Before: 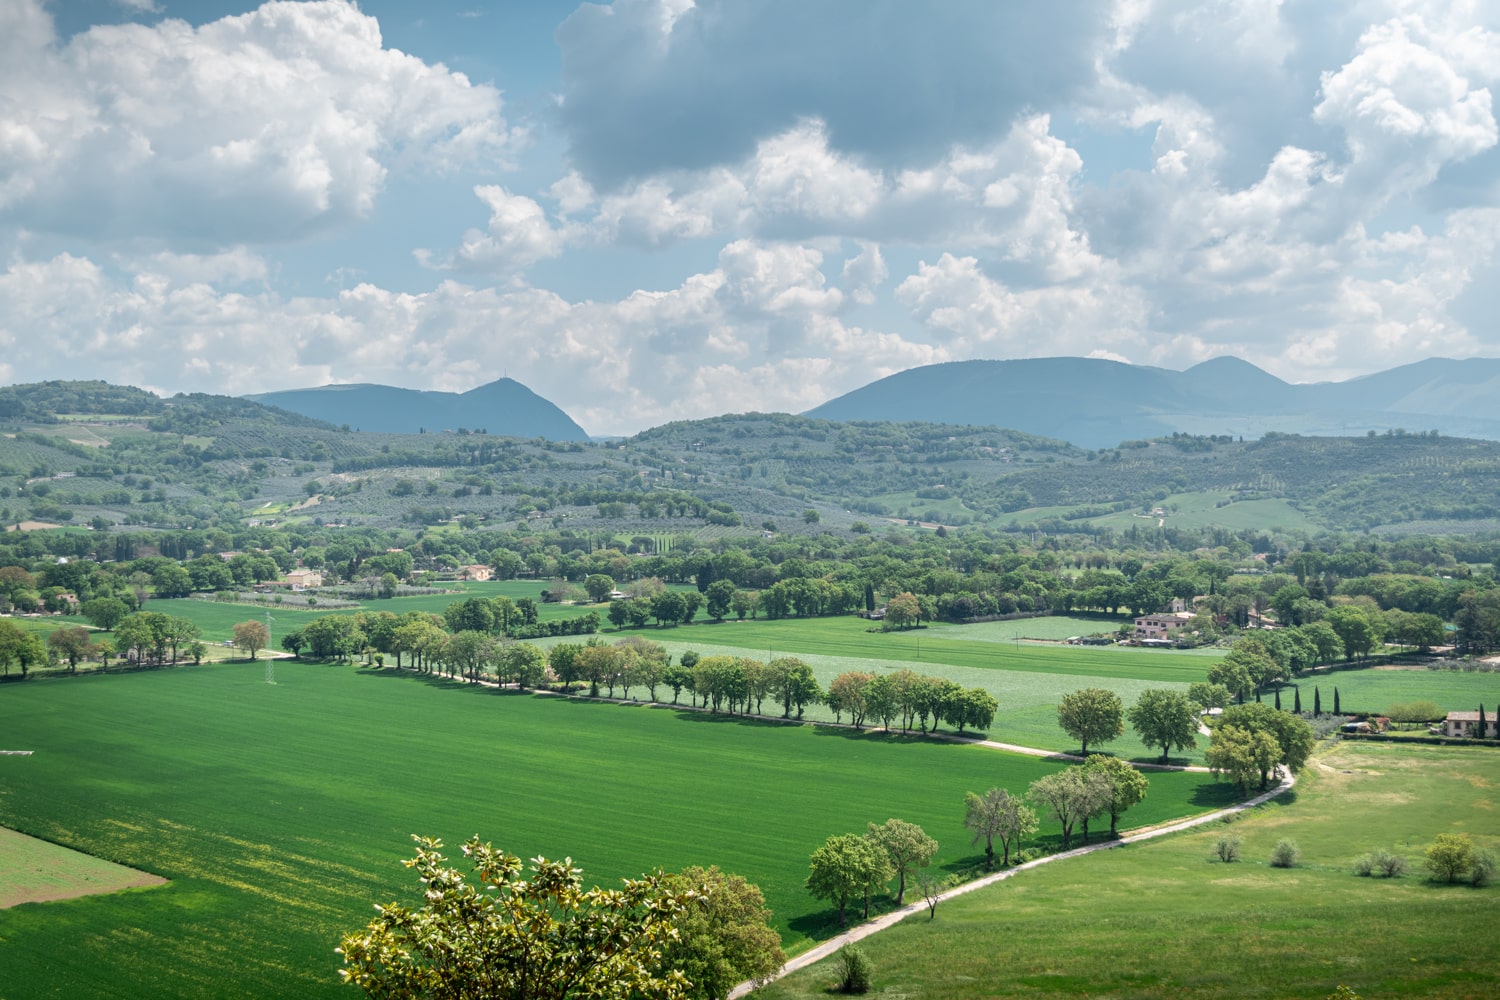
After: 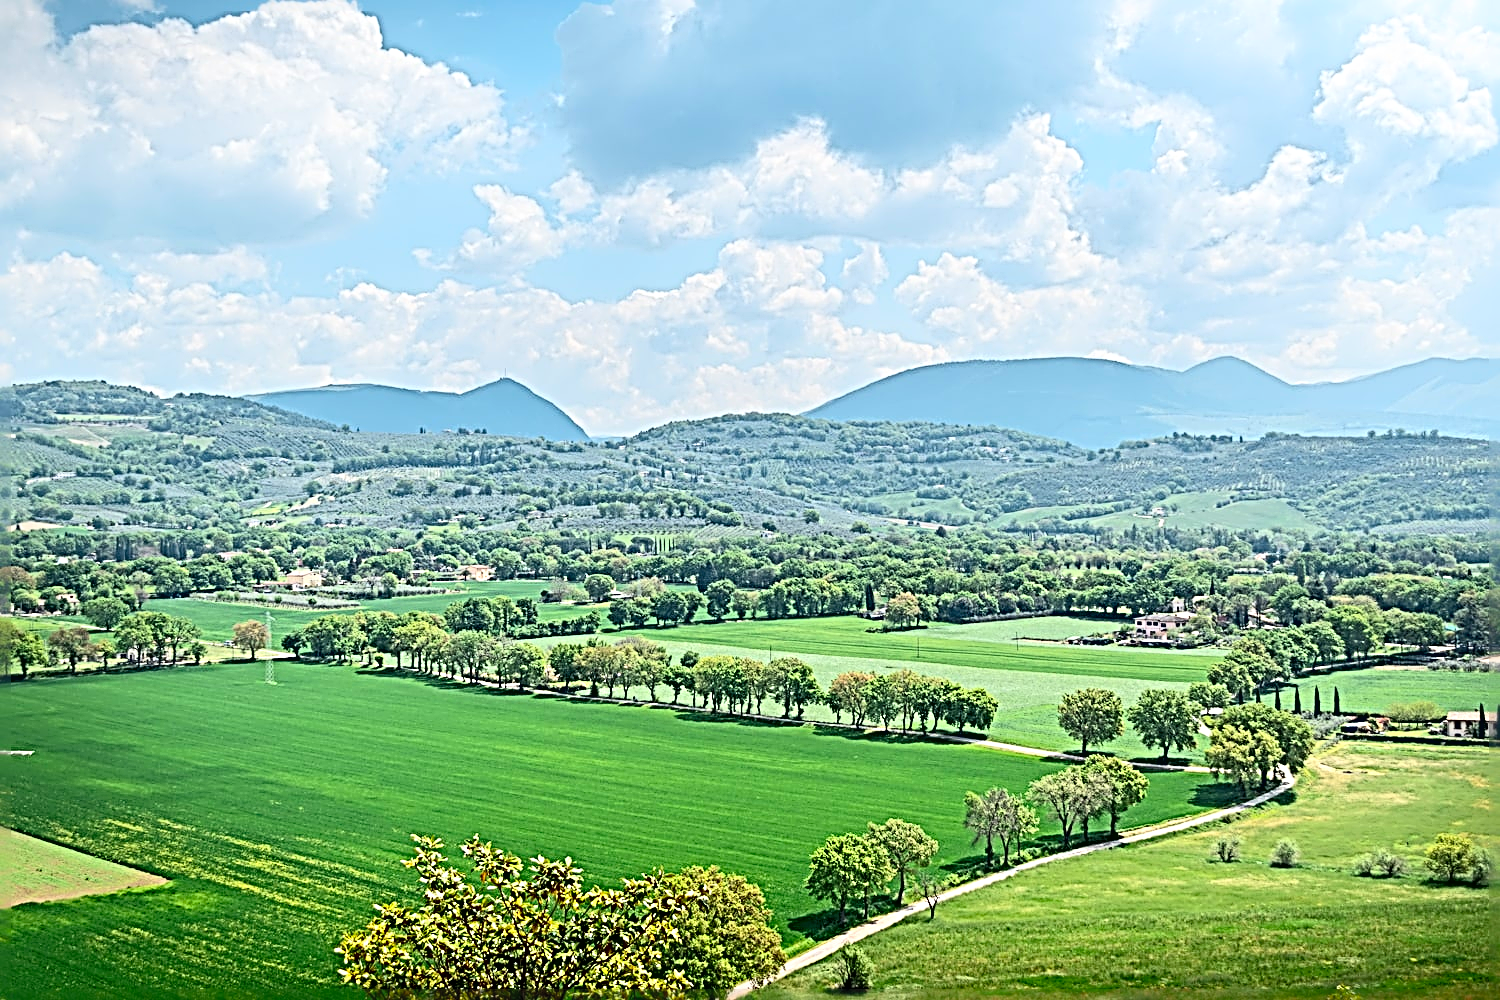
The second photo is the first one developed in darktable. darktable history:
sharpen: radius 4.001, amount 2
contrast brightness saturation: contrast 0.24, brightness 0.26, saturation 0.39
